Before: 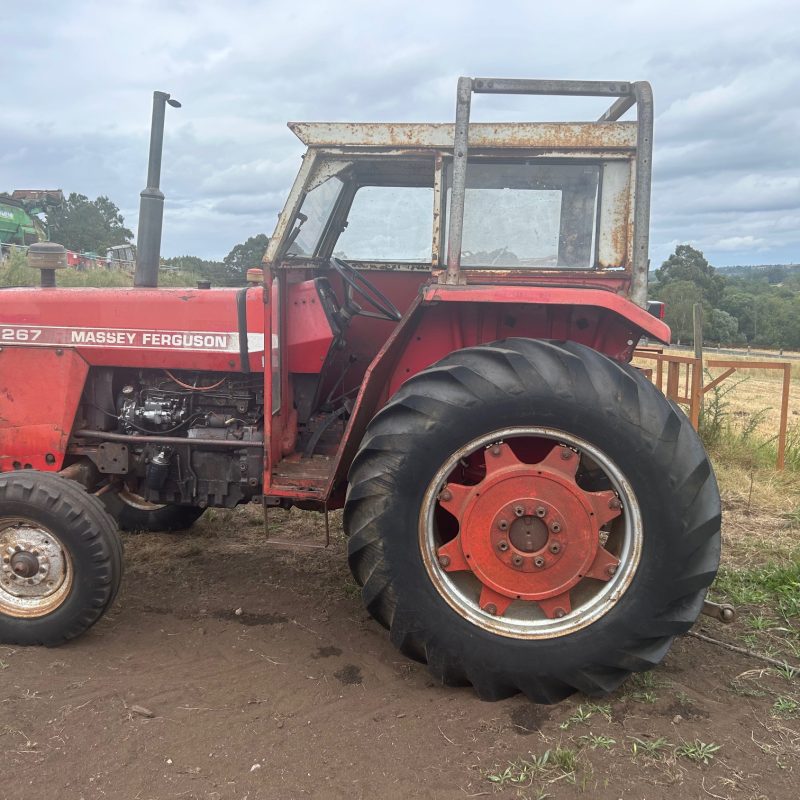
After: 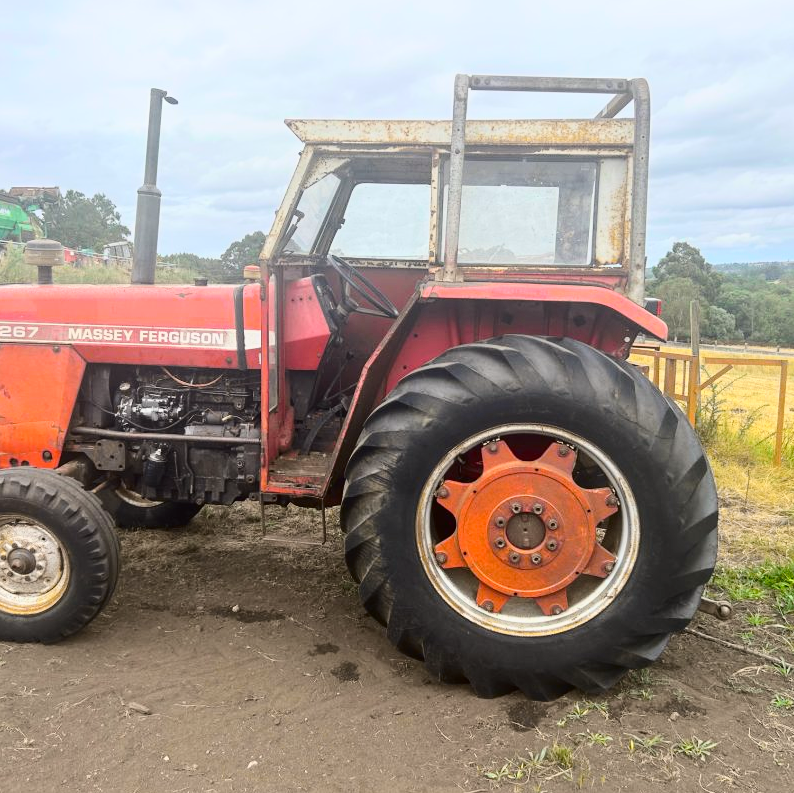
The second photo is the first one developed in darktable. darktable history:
tone curve: curves: ch0 [(0, 0) (0.104, 0.068) (0.236, 0.227) (0.46, 0.576) (0.657, 0.796) (0.861, 0.932) (1, 0.981)]; ch1 [(0, 0) (0.353, 0.344) (0.434, 0.382) (0.479, 0.476) (0.502, 0.504) (0.544, 0.534) (0.57, 0.57) (0.586, 0.603) (0.618, 0.631) (0.657, 0.679) (1, 1)]; ch2 [(0, 0) (0.34, 0.314) (0.434, 0.43) (0.5, 0.511) (0.528, 0.545) (0.557, 0.573) (0.573, 0.618) (0.628, 0.751) (1, 1)], color space Lab, independent channels, preserve colors none
crop: left 0.434%, top 0.485%, right 0.244%, bottom 0.386%
